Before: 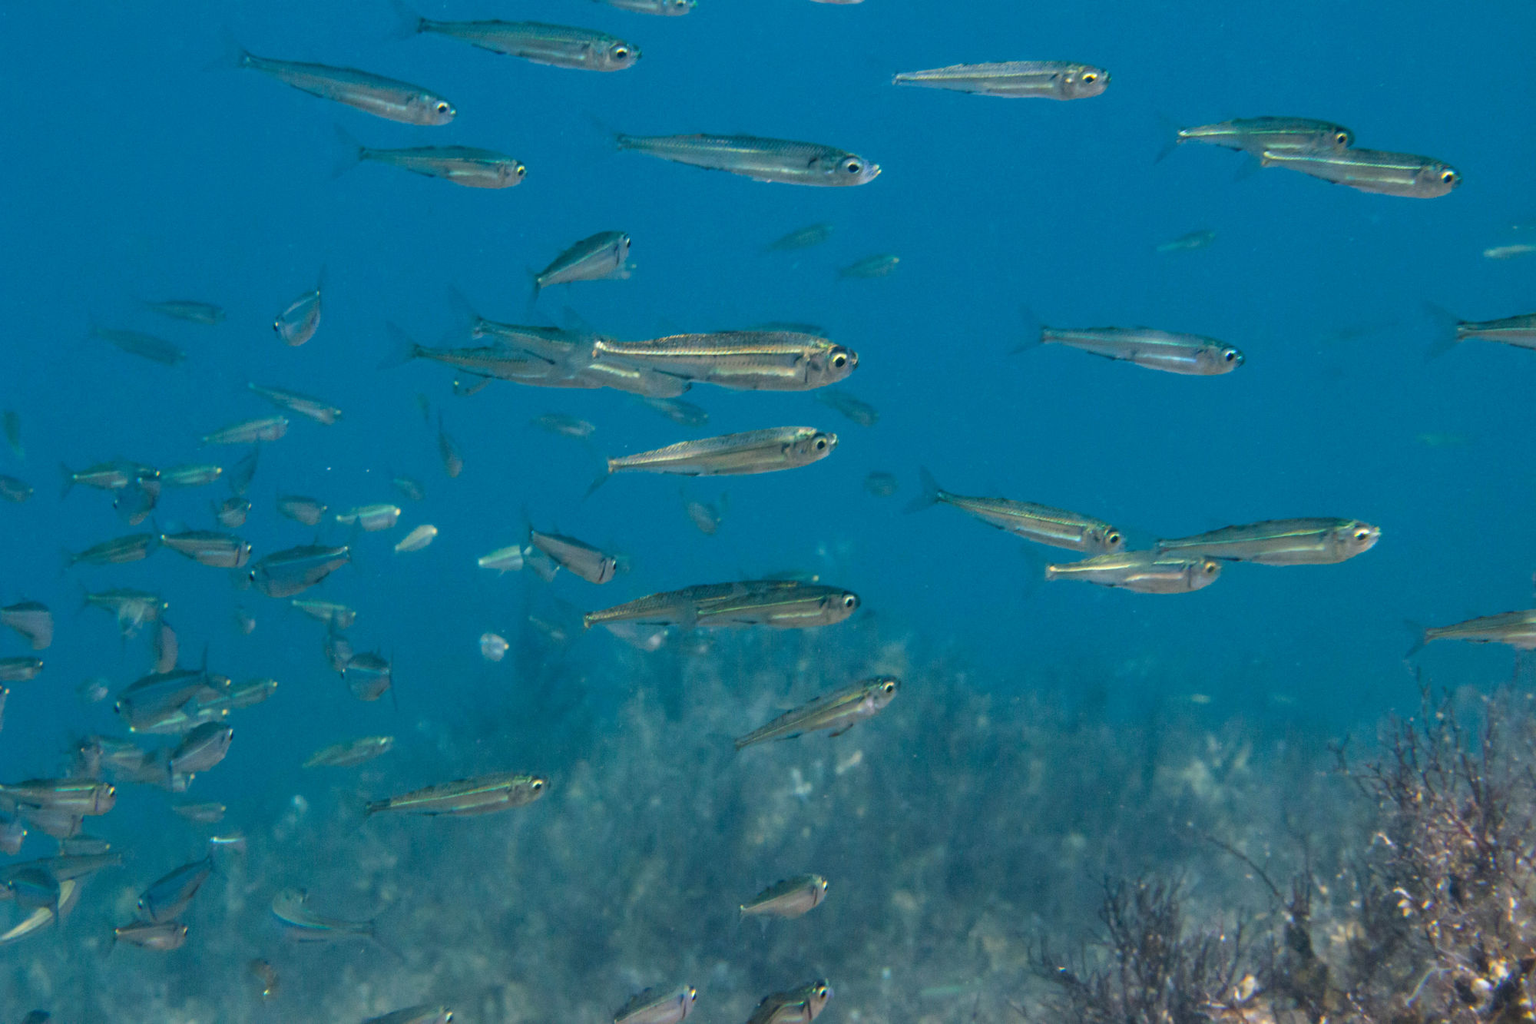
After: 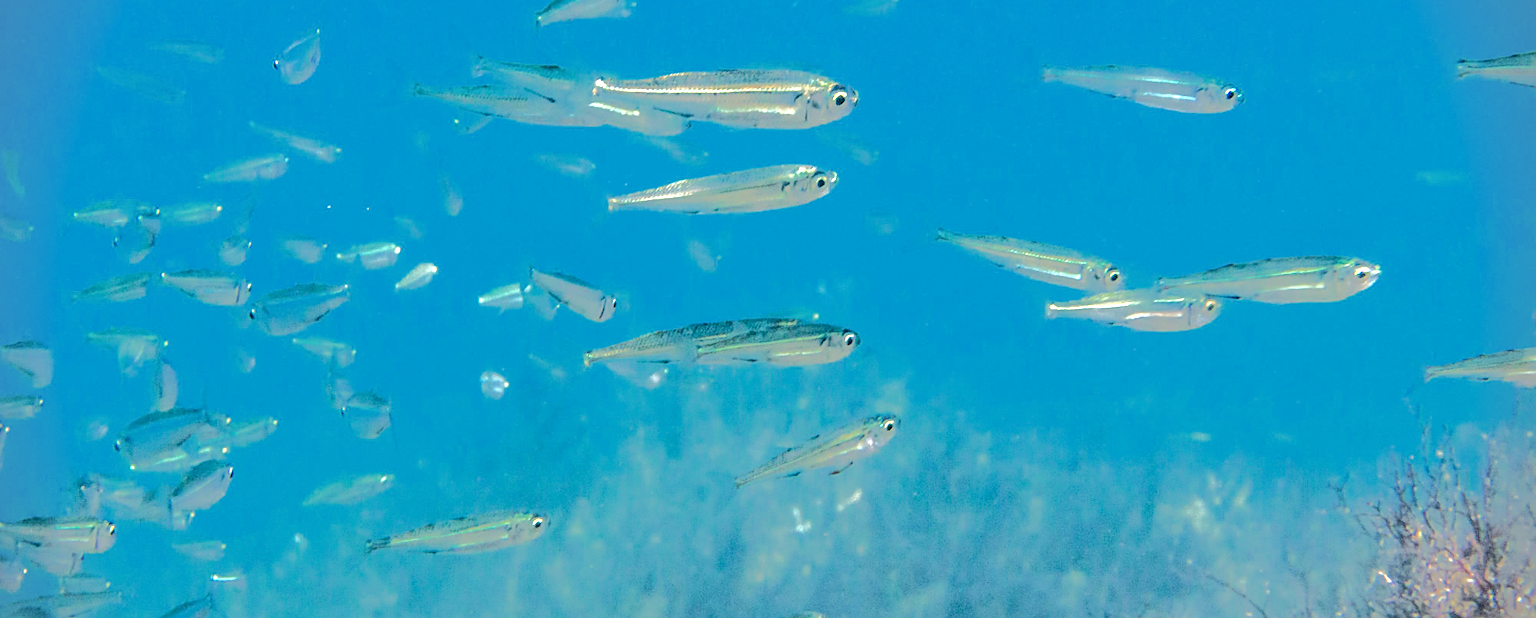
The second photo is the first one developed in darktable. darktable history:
crop and rotate: top 25.603%, bottom 13.94%
sharpen: on, module defaults
local contrast: detail 130%
tone equalizer: -8 EV -0.505 EV, -7 EV -0.318 EV, -6 EV -0.093 EV, -5 EV 0.428 EV, -4 EV 0.985 EV, -3 EV 0.79 EV, -2 EV -0.015 EV, -1 EV 0.143 EV, +0 EV -0.027 EV, edges refinement/feathering 500, mask exposure compensation -1.57 EV, preserve details no
exposure: exposure 0.777 EV, compensate highlight preservation false
vignetting: fall-off start 92.36%
